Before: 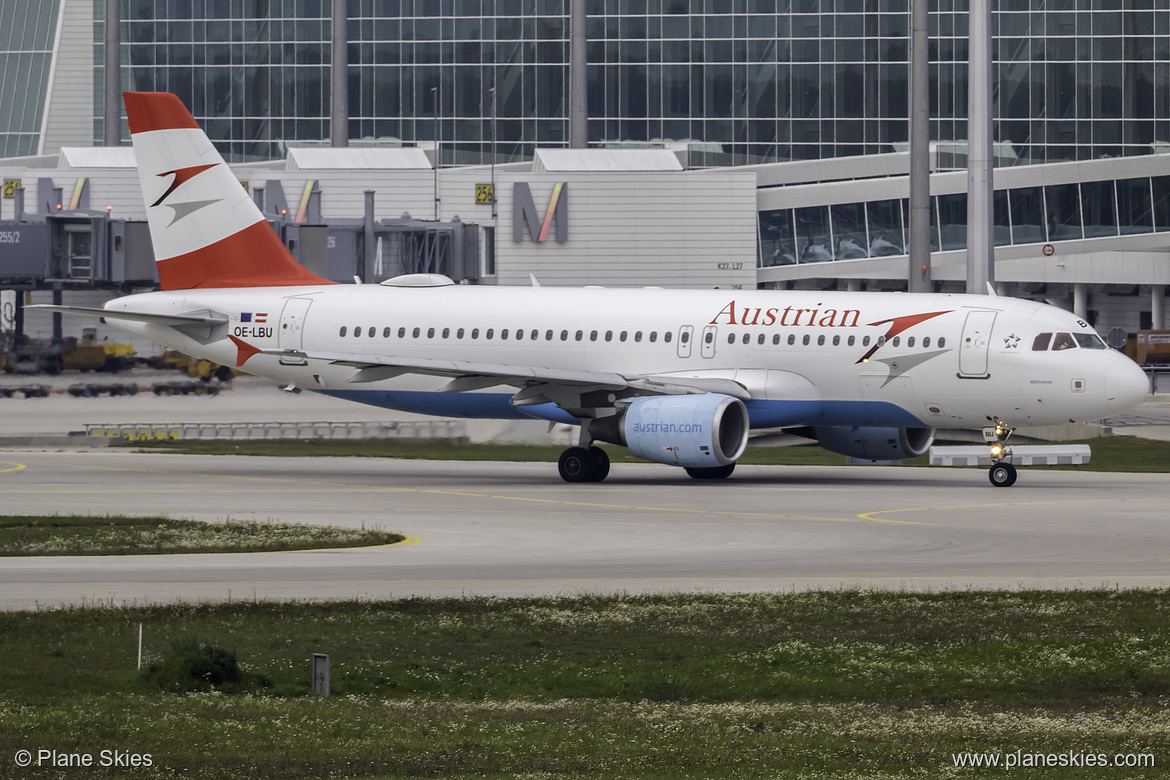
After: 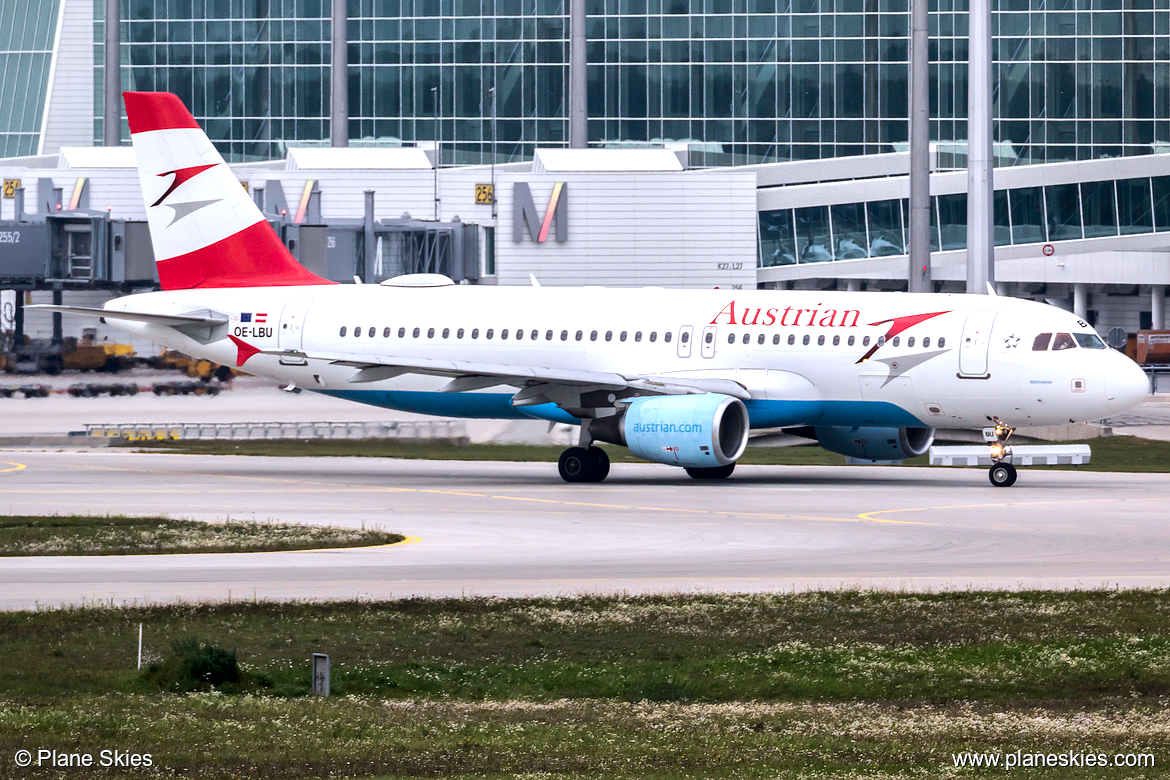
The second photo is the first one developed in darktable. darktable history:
color calibration: illuminant as shot in camera, x 0.358, y 0.373, temperature 4628.91 K
tone equalizer: -8 EV -0.747 EV, -7 EV -0.707 EV, -6 EV -0.633 EV, -5 EV -0.416 EV, -3 EV 0.403 EV, -2 EV 0.6 EV, -1 EV 0.687 EV, +0 EV 0.778 EV, edges refinement/feathering 500, mask exposure compensation -1.57 EV, preserve details no
local contrast: mode bilateral grid, contrast 20, coarseness 49, detail 132%, midtone range 0.2
